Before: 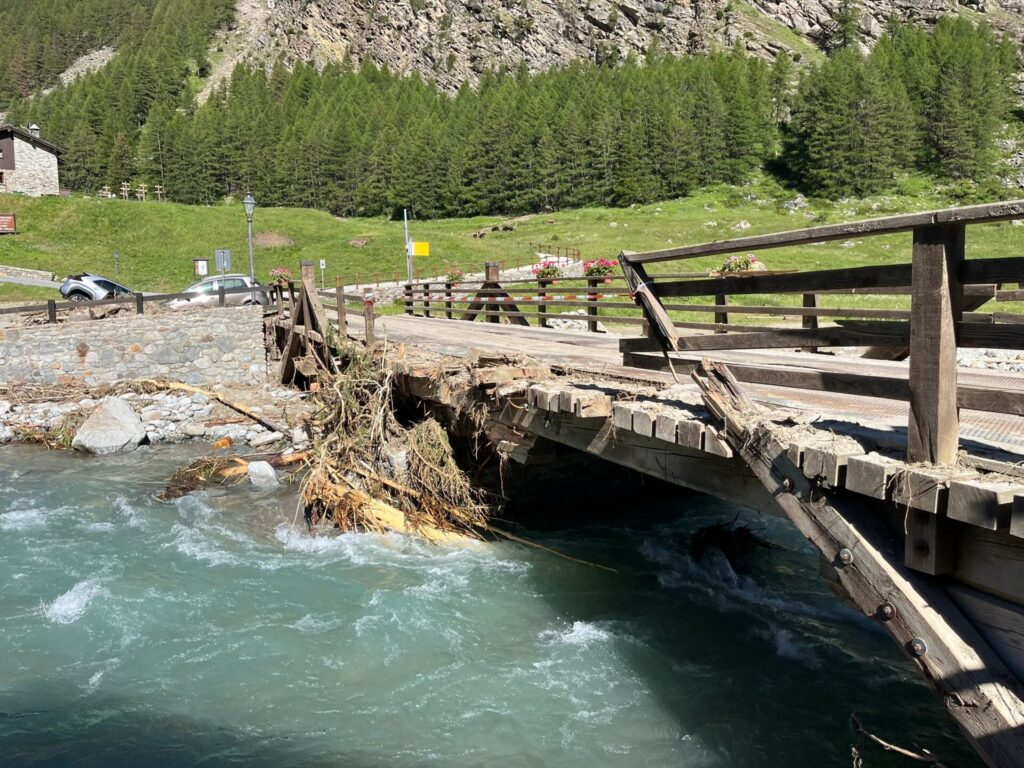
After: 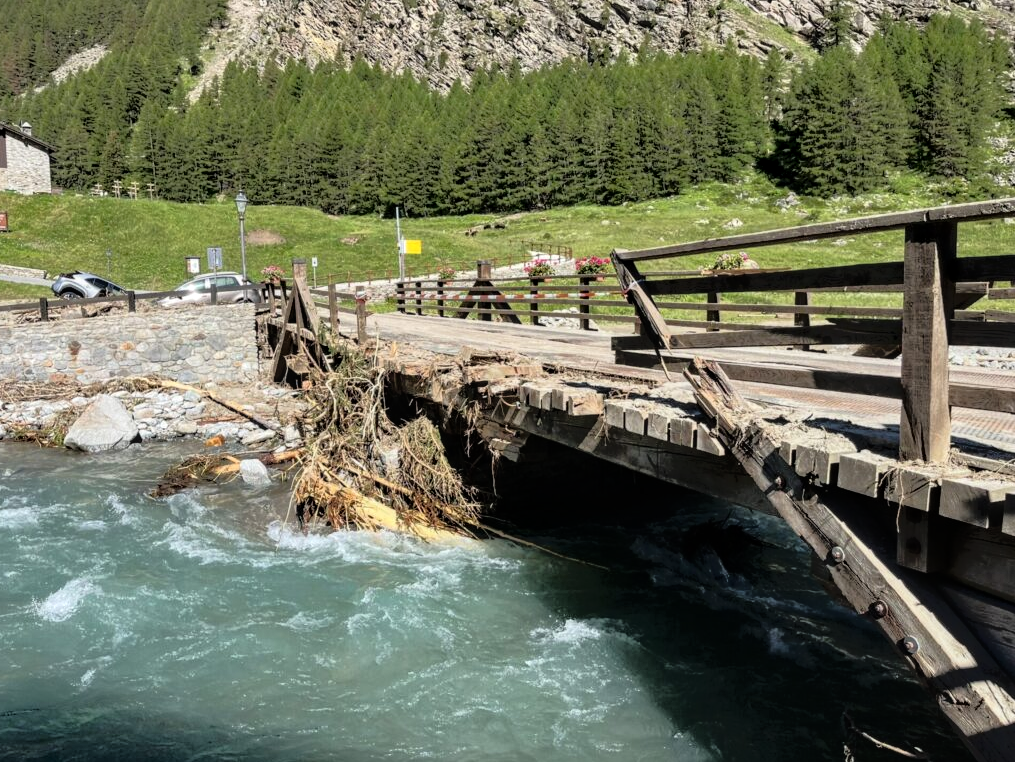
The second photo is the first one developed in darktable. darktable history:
local contrast: on, module defaults
tone equalizer: -8 EV -1.86 EV, -7 EV -1.14 EV, -6 EV -1.58 EV, edges refinement/feathering 500, mask exposure compensation -1.57 EV, preserve details no
crop and rotate: left 0.829%, top 0.327%, bottom 0.372%
